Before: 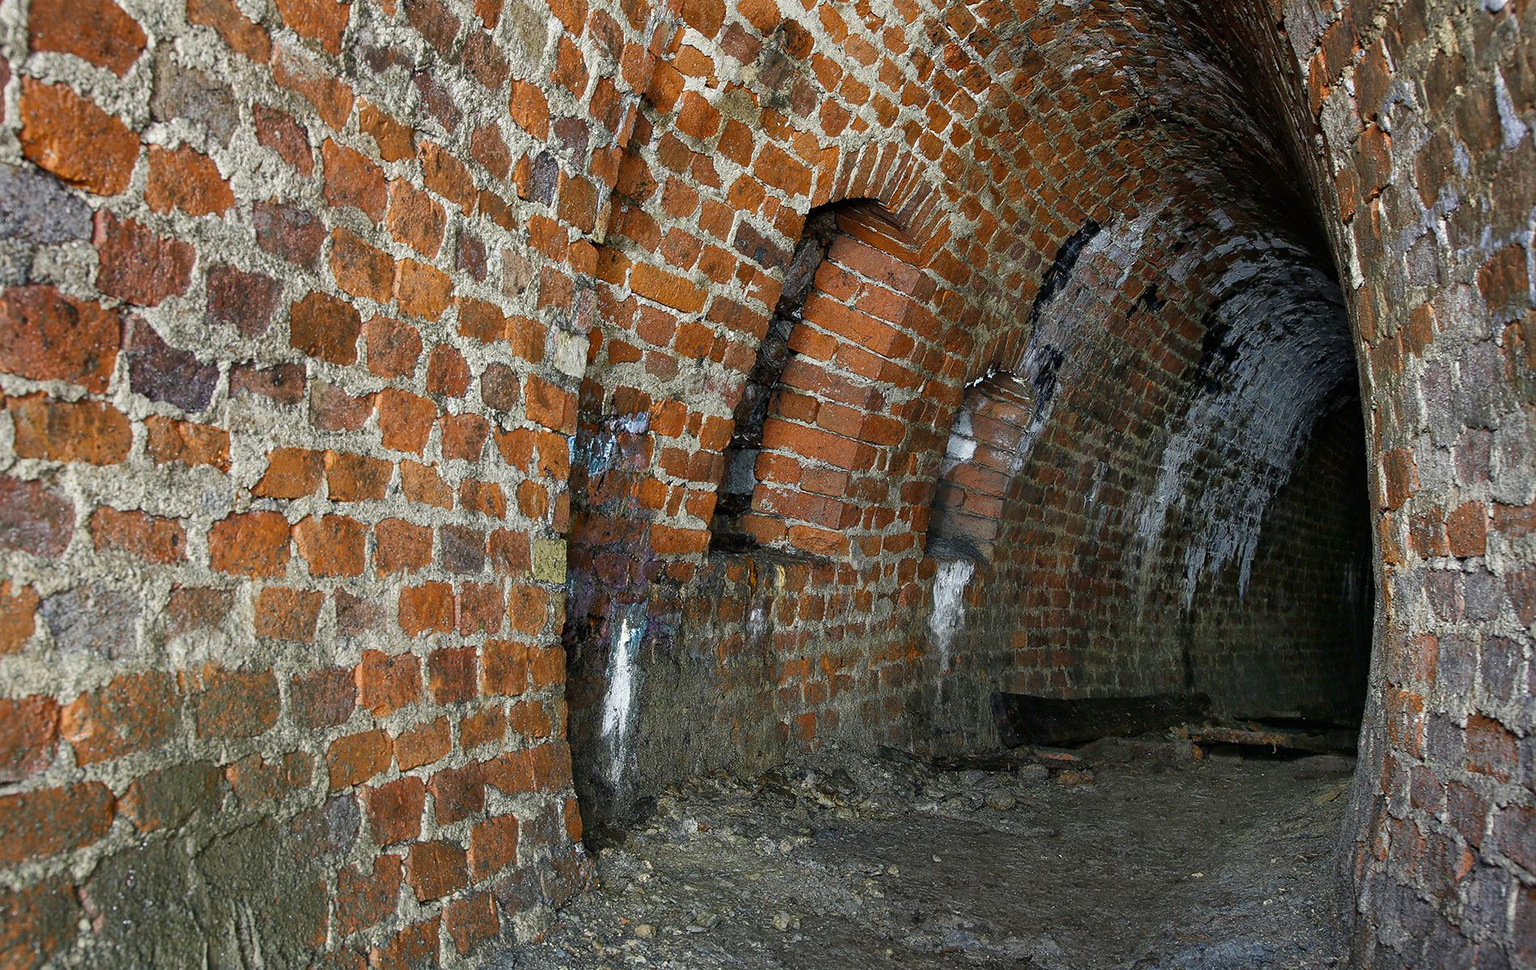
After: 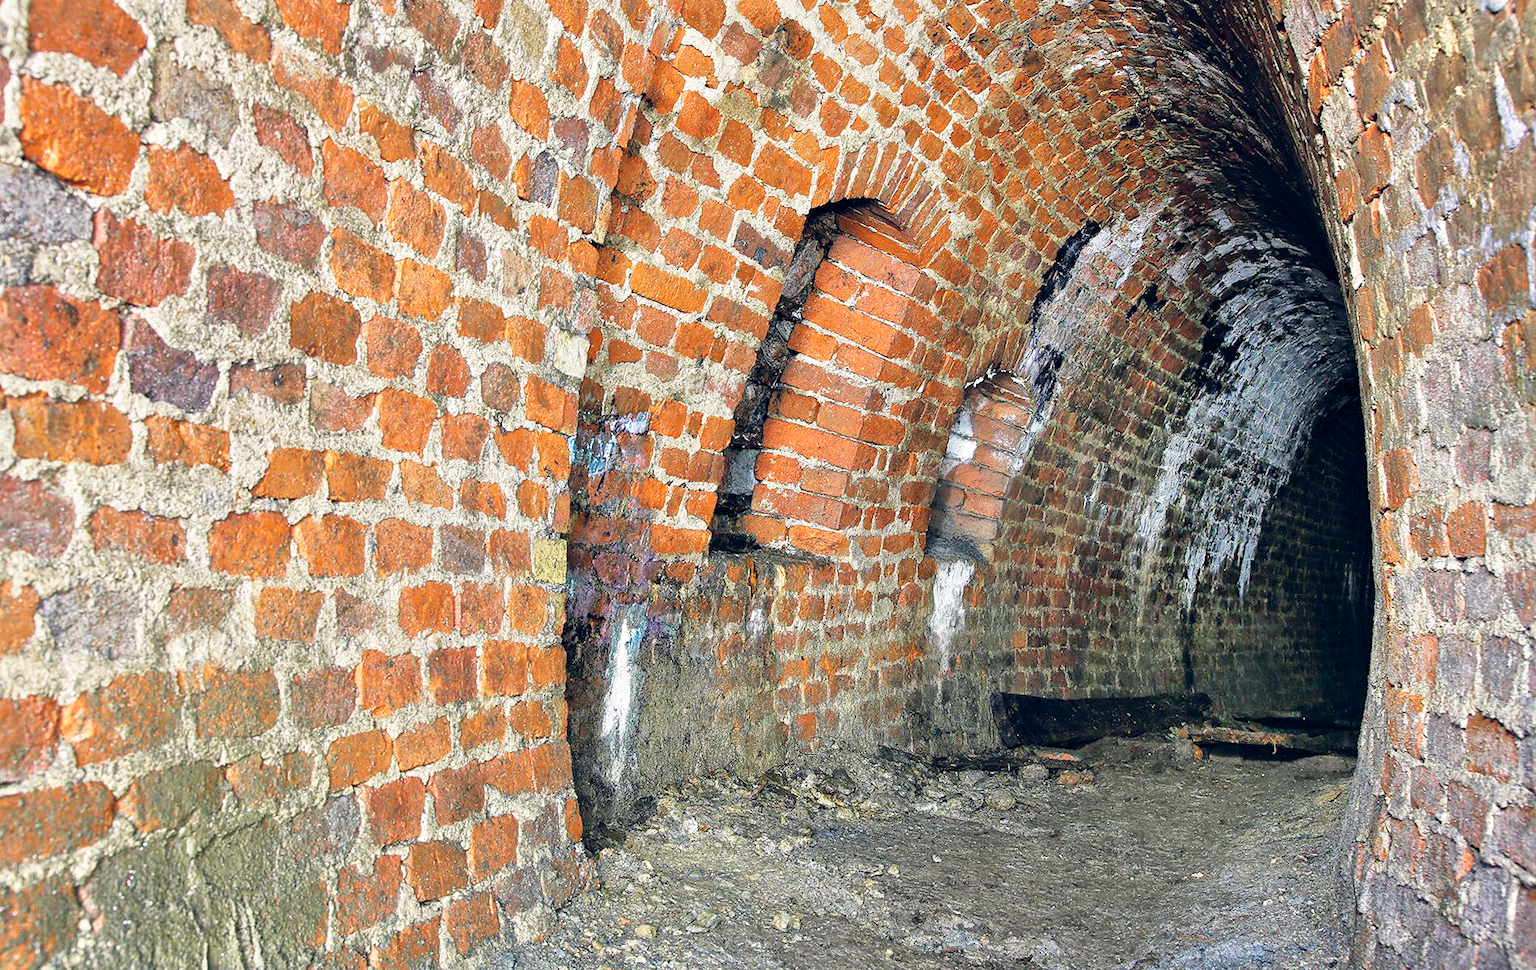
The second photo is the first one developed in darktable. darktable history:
base curve: curves: ch0 [(0, 0) (0.579, 0.807) (1, 1)], preserve colors none
tone equalizer: -7 EV 0.15 EV, -6 EV 0.6 EV, -5 EV 1.15 EV, -4 EV 1.33 EV, -3 EV 1.15 EV, -2 EV 0.6 EV, -1 EV 0.15 EV, mask exposure compensation -0.5 EV
color balance rgb: shadows lift › hue 87.51°, highlights gain › chroma 1.62%, highlights gain › hue 55.1°, global offset › chroma 0.1%, global offset › hue 253.66°, linear chroma grading › global chroma 0.5%
